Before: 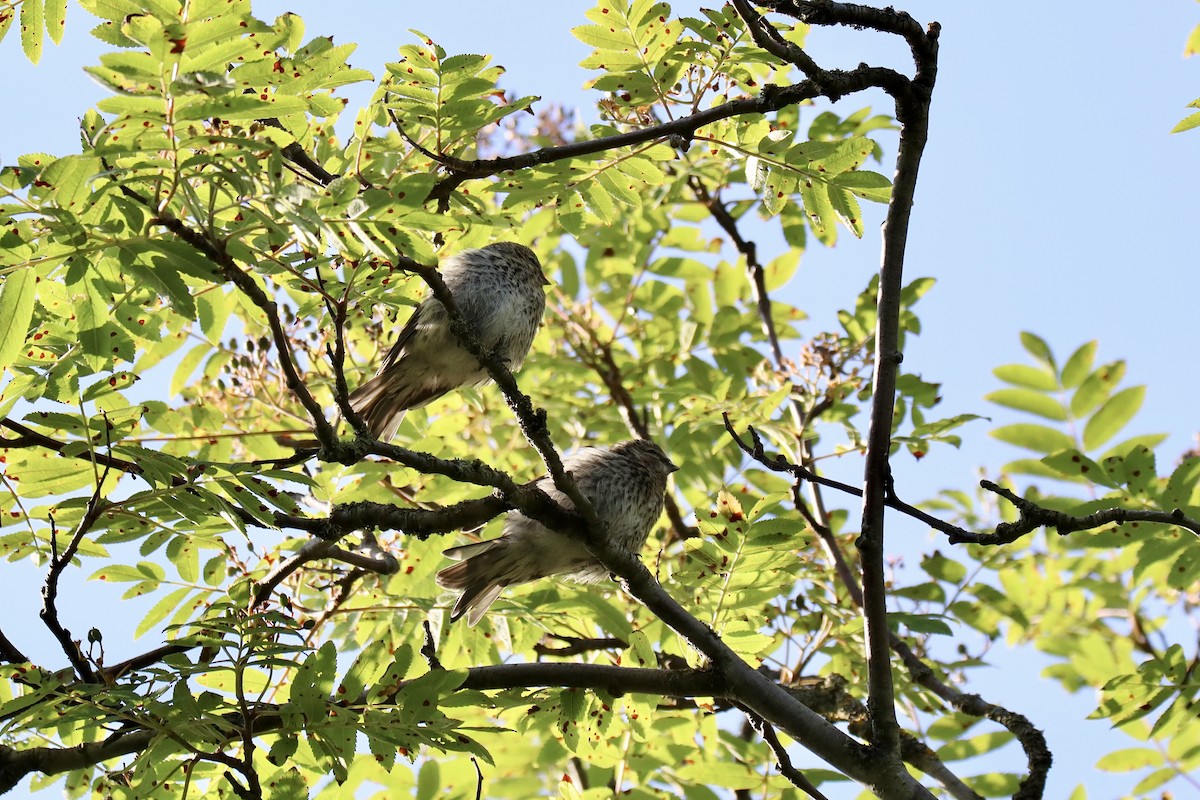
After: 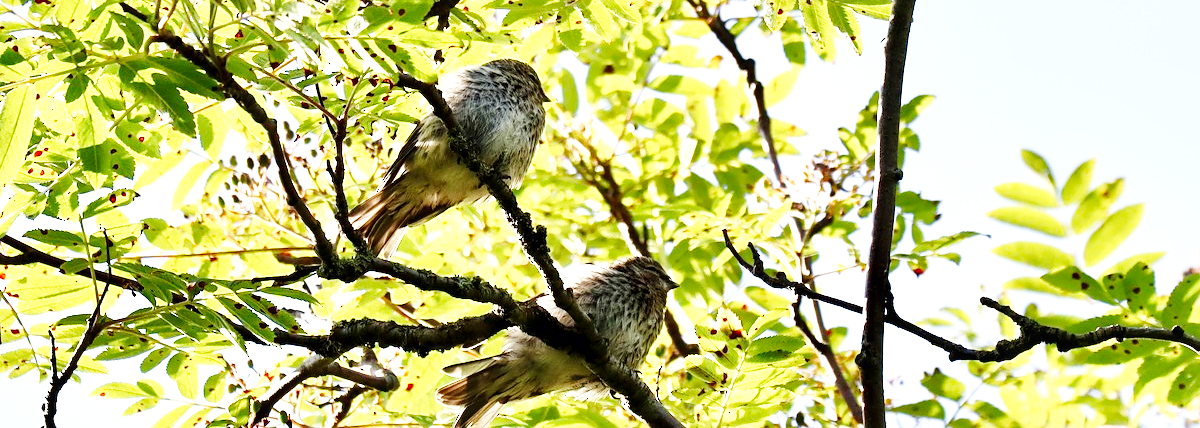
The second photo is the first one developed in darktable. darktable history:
base curve: curves: ch0 [(0, 0.003) (0.001, 0.002) (0.006, 0.004) (0.02, 0.022) (0.048, 0.086) (0.094, 0.234) (0.162, 0.431) (0.258, 0.629) (0.385, 0.8) (0.548, 0.918) (0.751, 0.988) (1, 1)], preserve colors none
sharpen: amount 0.2
crop and rotate: top 23.043%, bottom 23.437%
local contrast: mode bilateral grid, contrast 25, coarseness 60, detail 151%, midtone range 0.2
